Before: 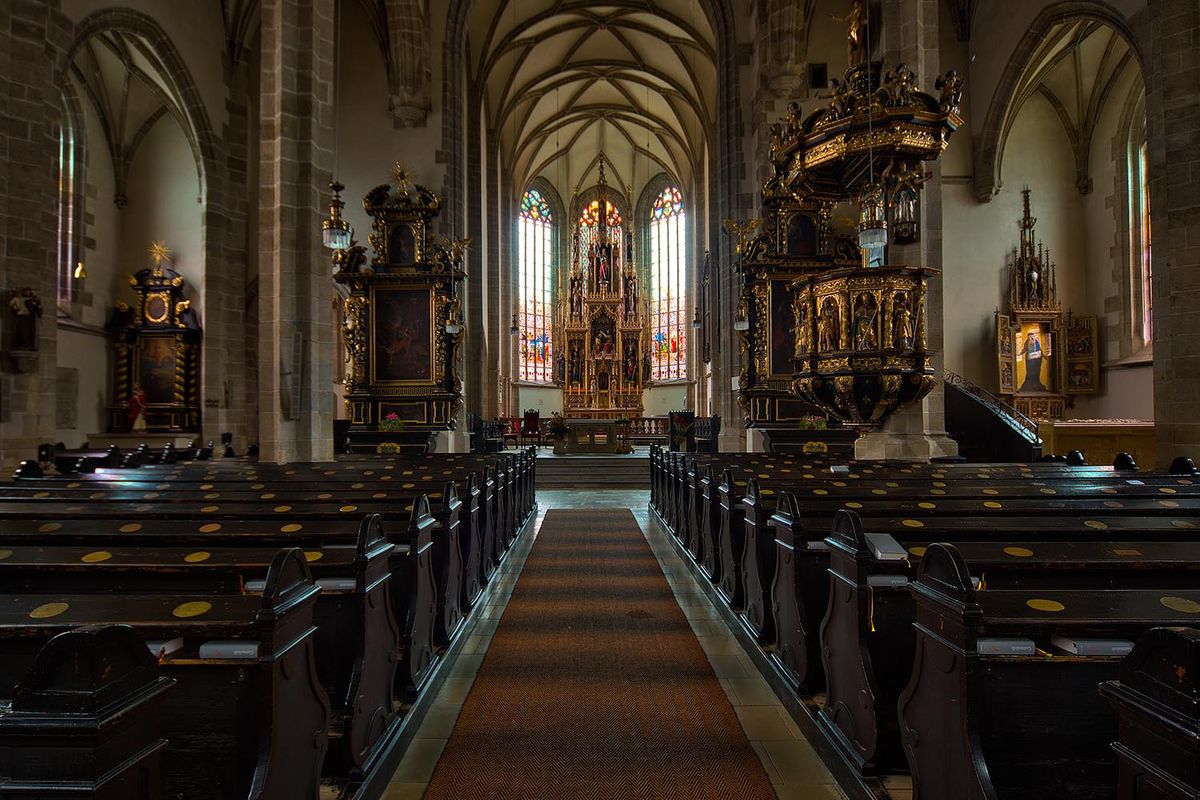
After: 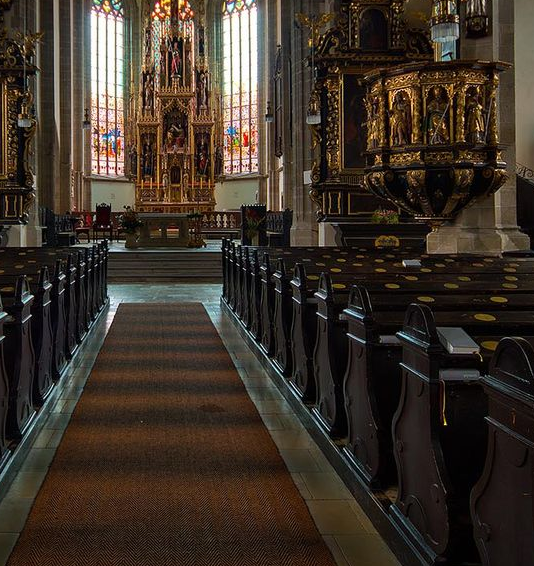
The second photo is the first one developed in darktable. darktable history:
crop: left 35.674%, top 25.845%, right 19.763%, bottom 3.384%
